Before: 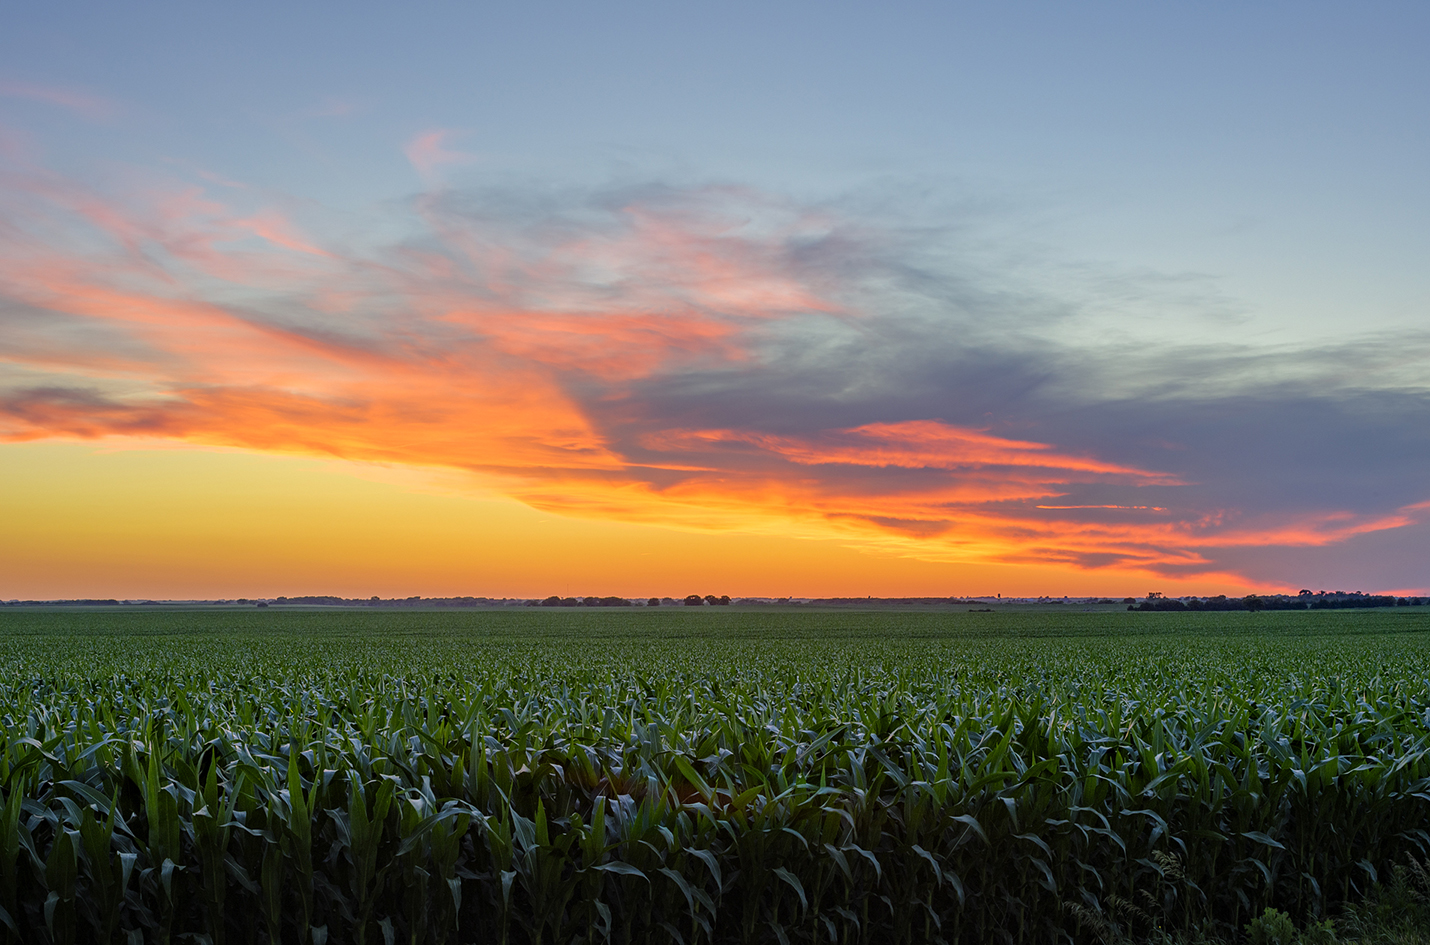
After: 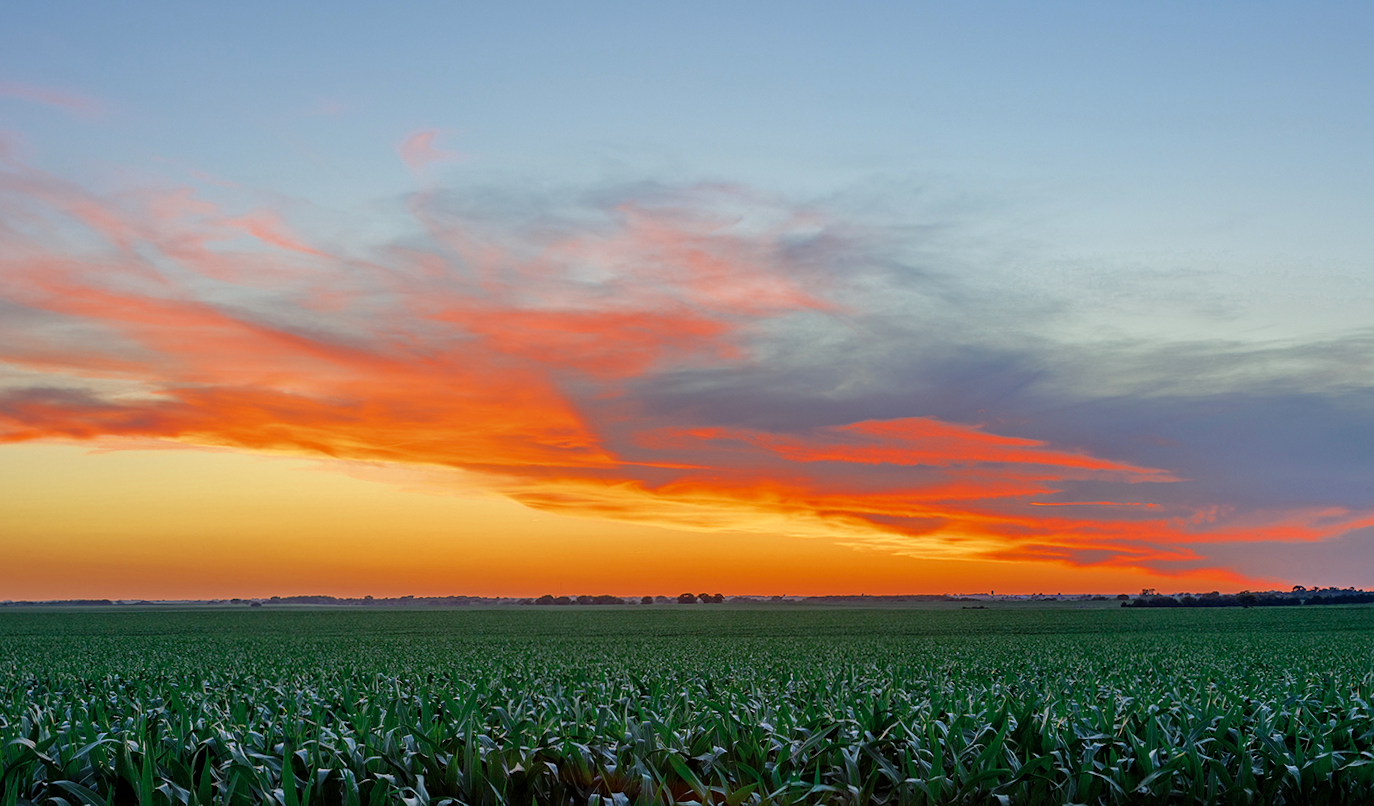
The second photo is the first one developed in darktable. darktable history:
crop and rotate: angle 0.2°, left 0.275%, right 3.127%, bottom 14.18%
color zones: curves: ch0 [(0, 0.5) (0.125, 0.4) (0.25, 0.5) (0.375, 0.4) (0.5, 0.4) (0.625, 0.6) (0.75, 0.6) (0.875, 0.5)]; ch1 [(0, 0.4) (0.125, 0.5) (0.25, 0.4) (0.375, 0.4) (0.5, 0.4) (0.625, 0.4) (0.75, 0.5) (0.875, 0.4)]; ch2 [(0, 0.6) (0.125, 0.5) (0.25, 0.5) (0.375, 0.6) (0.5, 0.6) (0.625, 0.5) (0.75, 0.5) (0.875, 0.5)]
